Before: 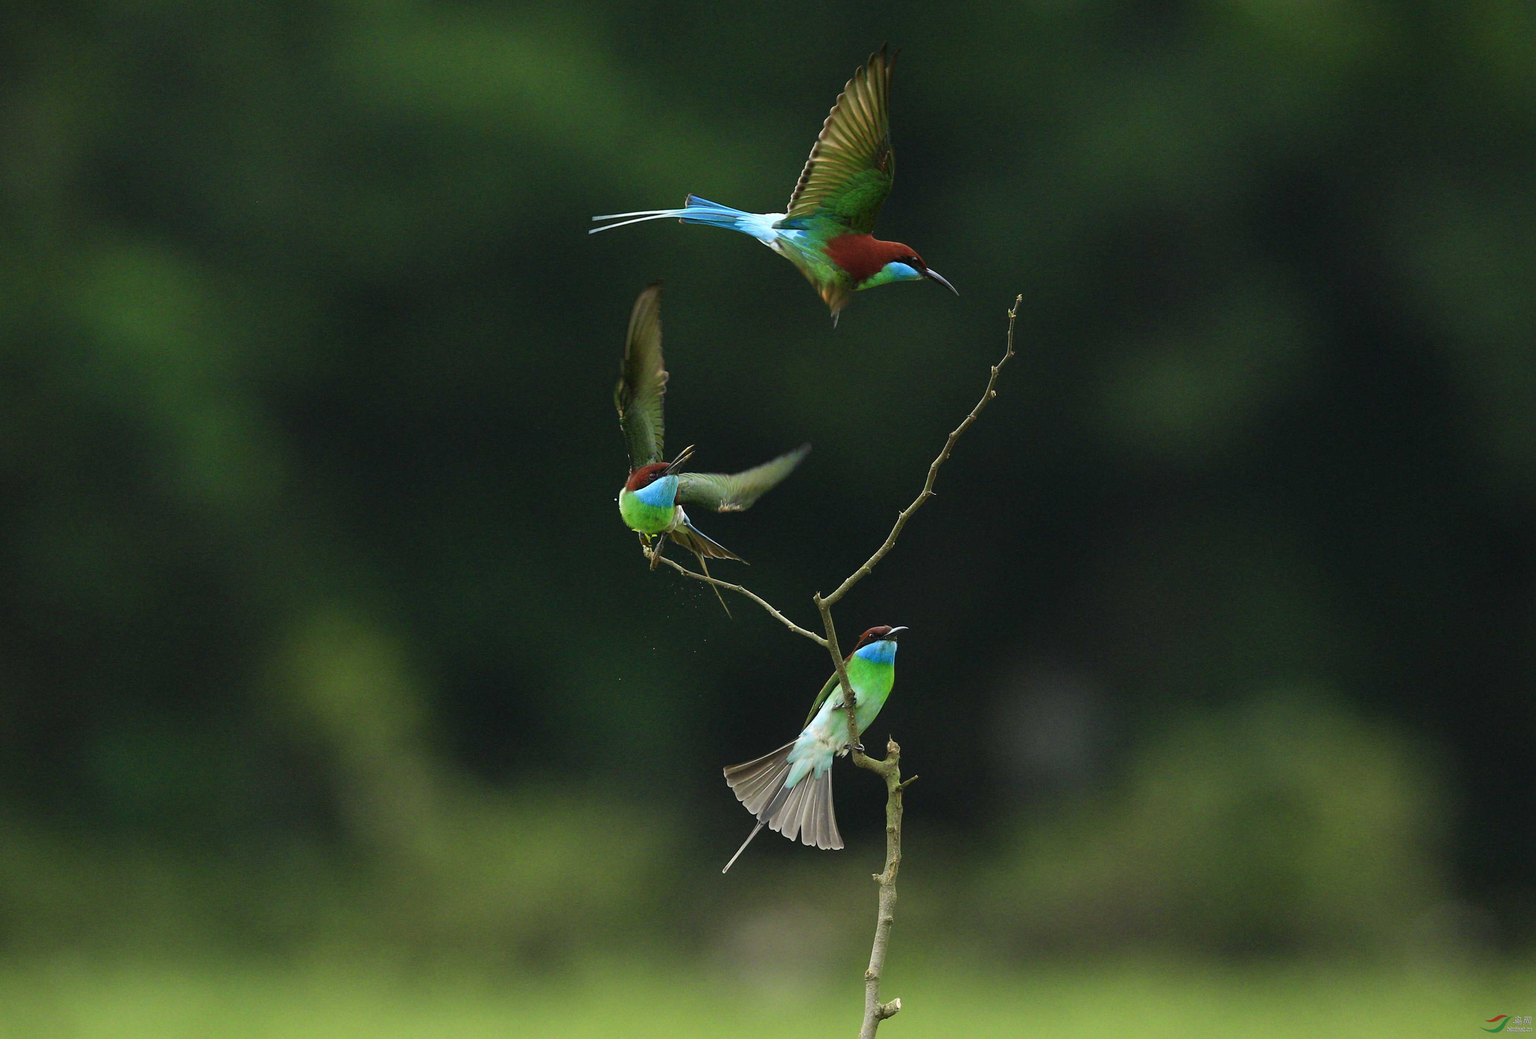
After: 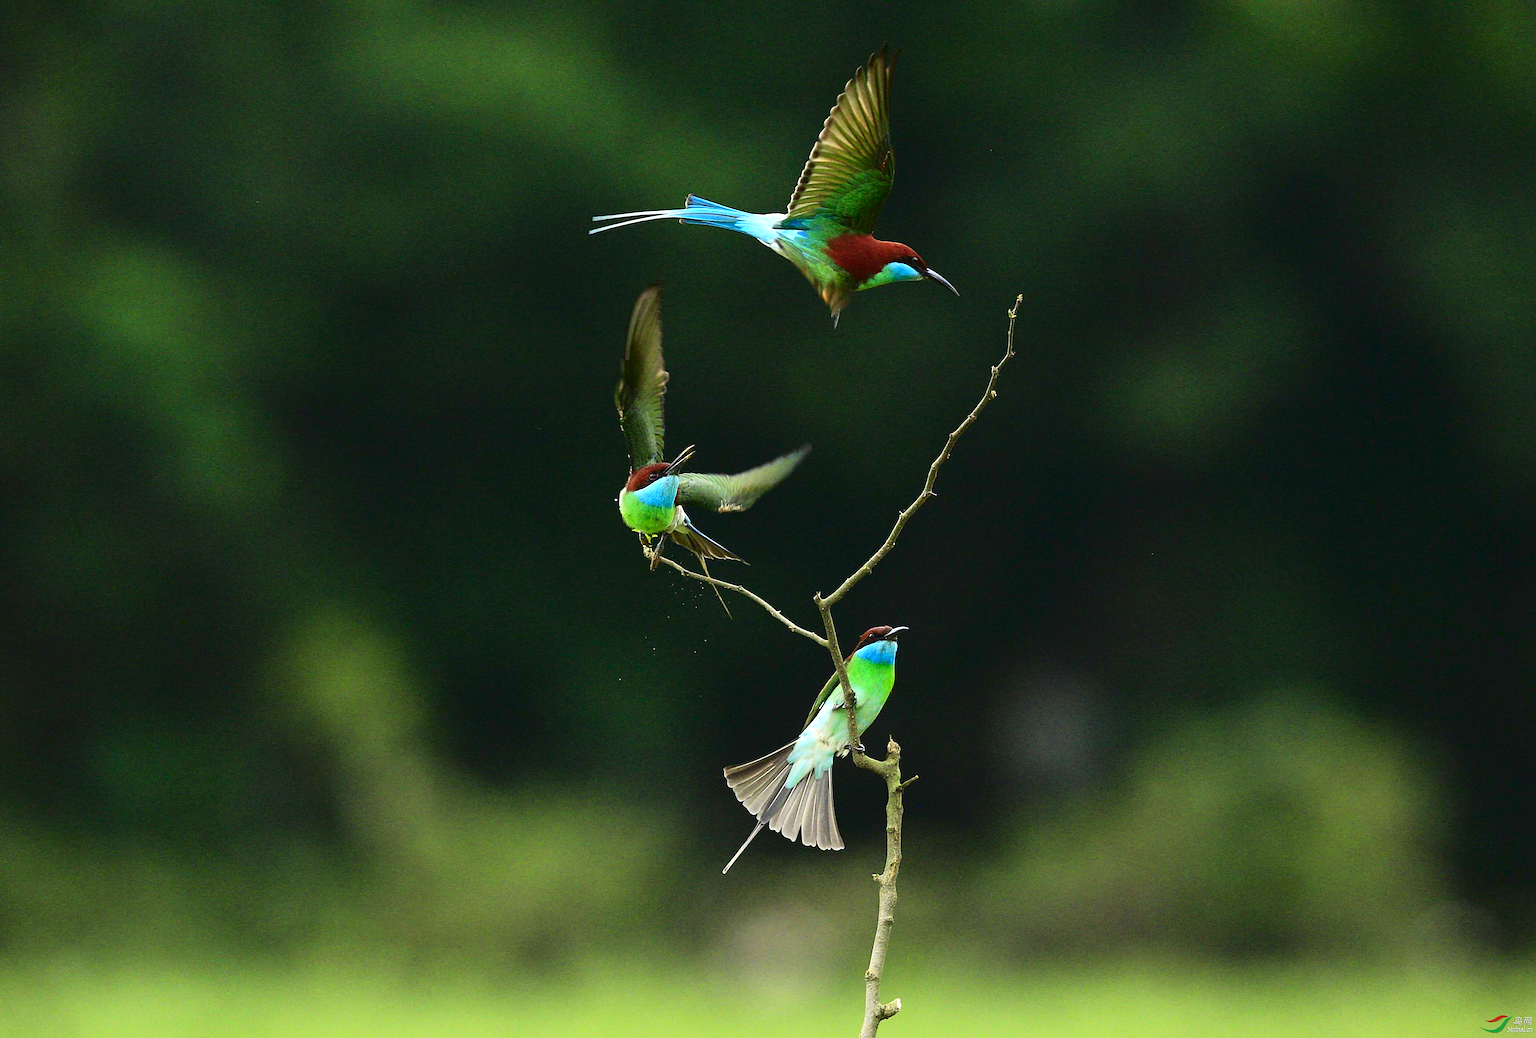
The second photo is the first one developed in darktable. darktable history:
tone curve: curves: ch0 [(0.016, 0.011) (0.21, 0.113) (0.515, 0.476) (0.78, 0.795) (1, 0.981)], color space Lab, independent channels, preserve colors none
exposure: exposure 0.55 EV, compensate highlight preservation false
contrast brightness saturation: contrast 0.071, brightness 0.072, saturation 0.181
sharpen: on, module defaults
